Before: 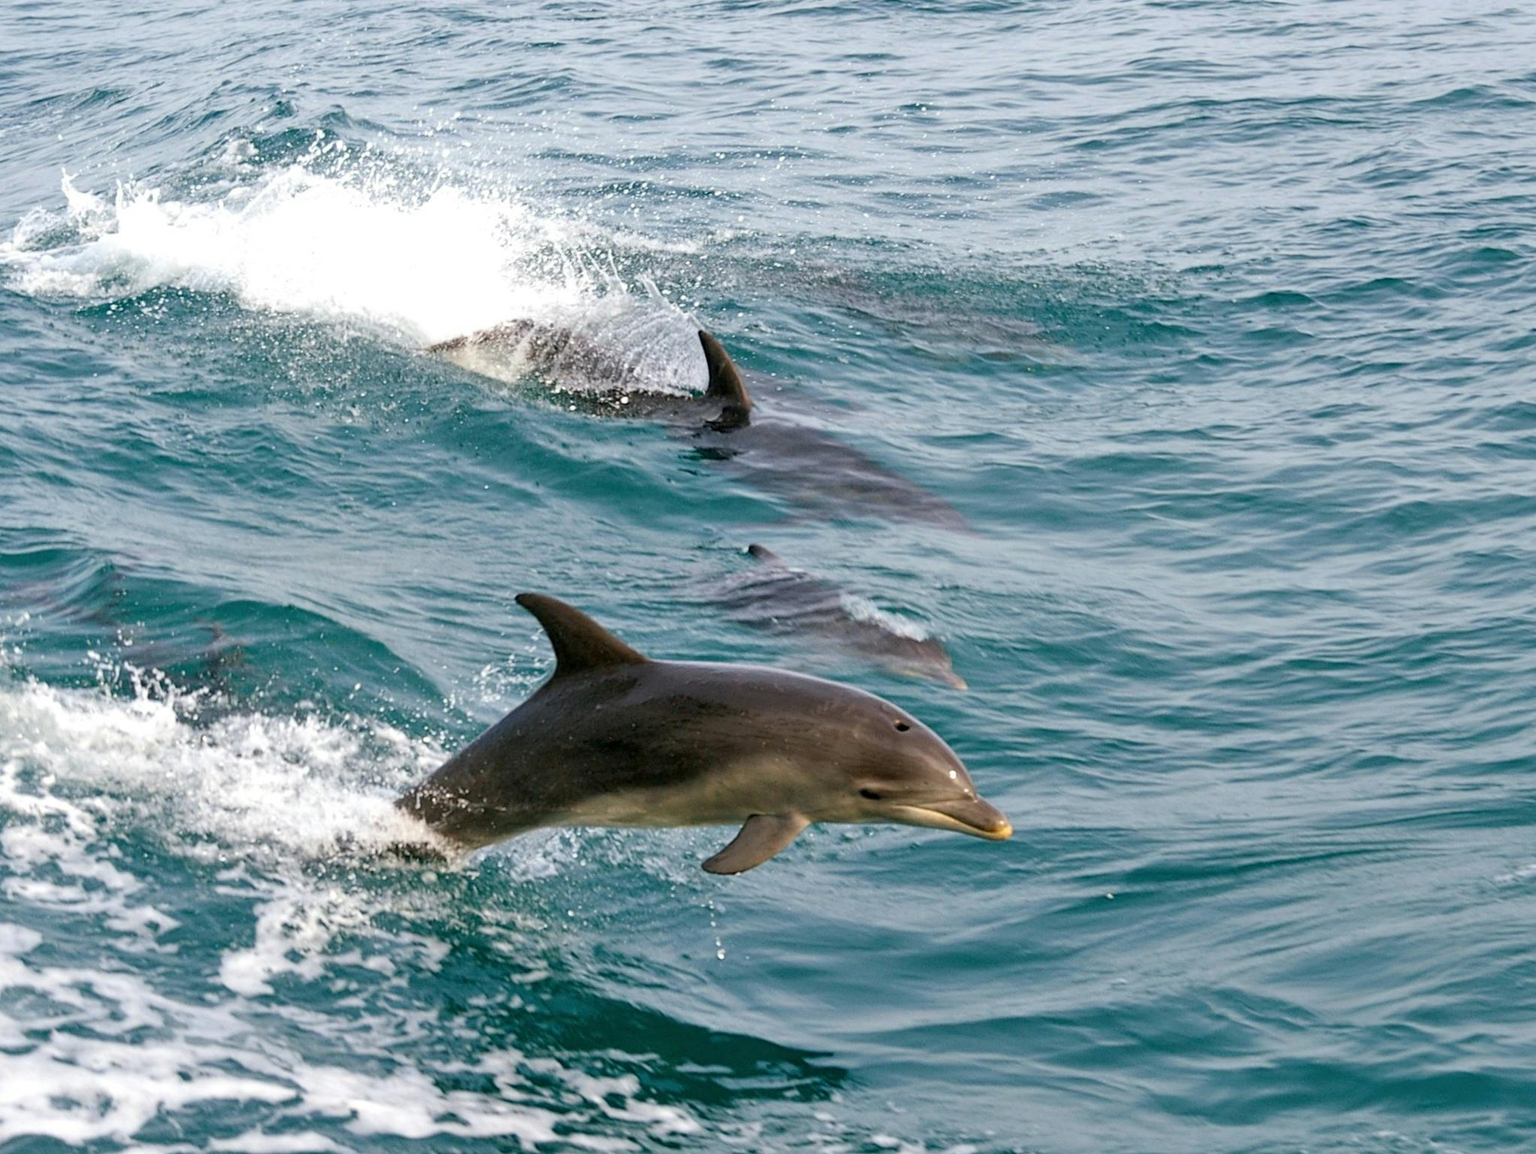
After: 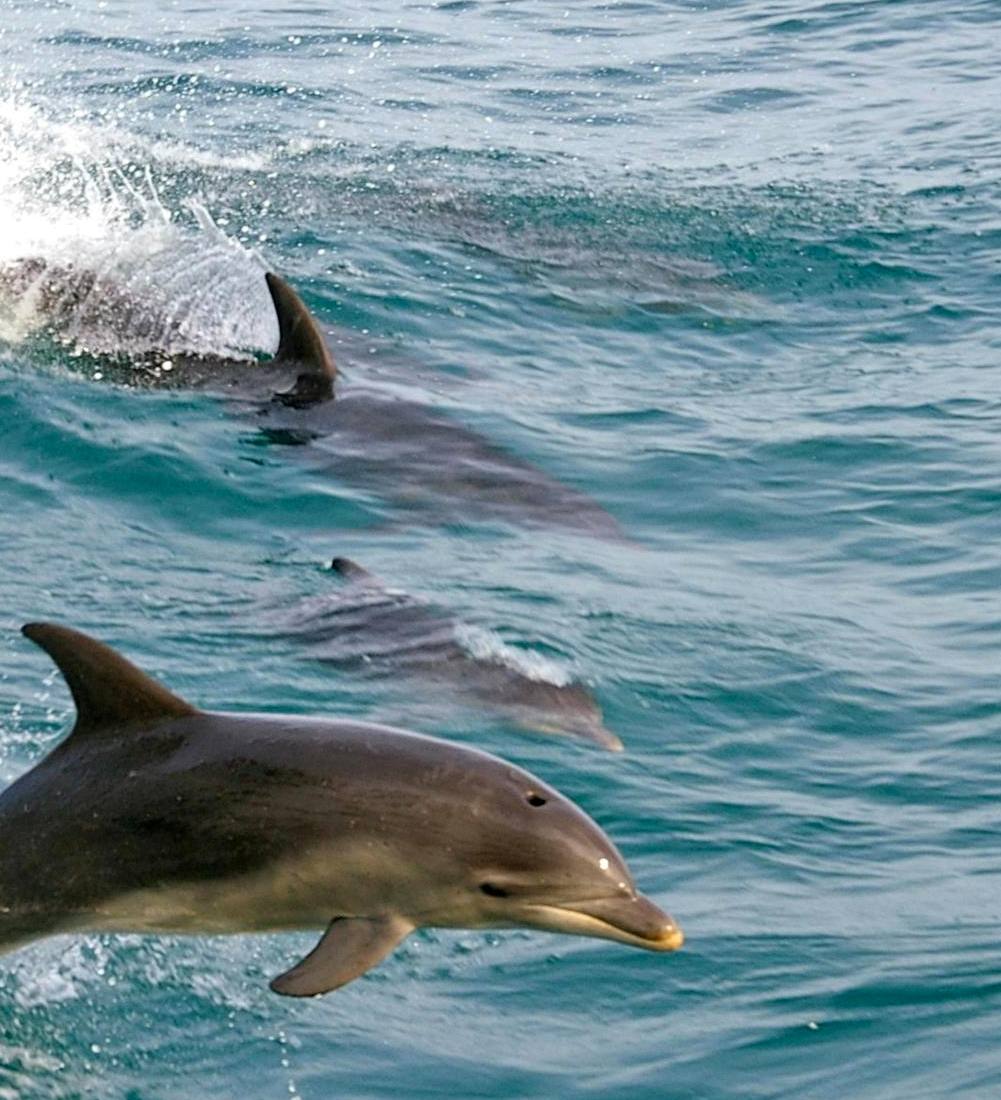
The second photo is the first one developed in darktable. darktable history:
contrast brightness saturation: saturation 0.102
shadows and highlights: shadows 61.47, white point adjustment 0.319, highlights -34.49, compress 83.42%
crop: left 32.515%, top 10.931%, right 18.488%, bottom 17.391%
